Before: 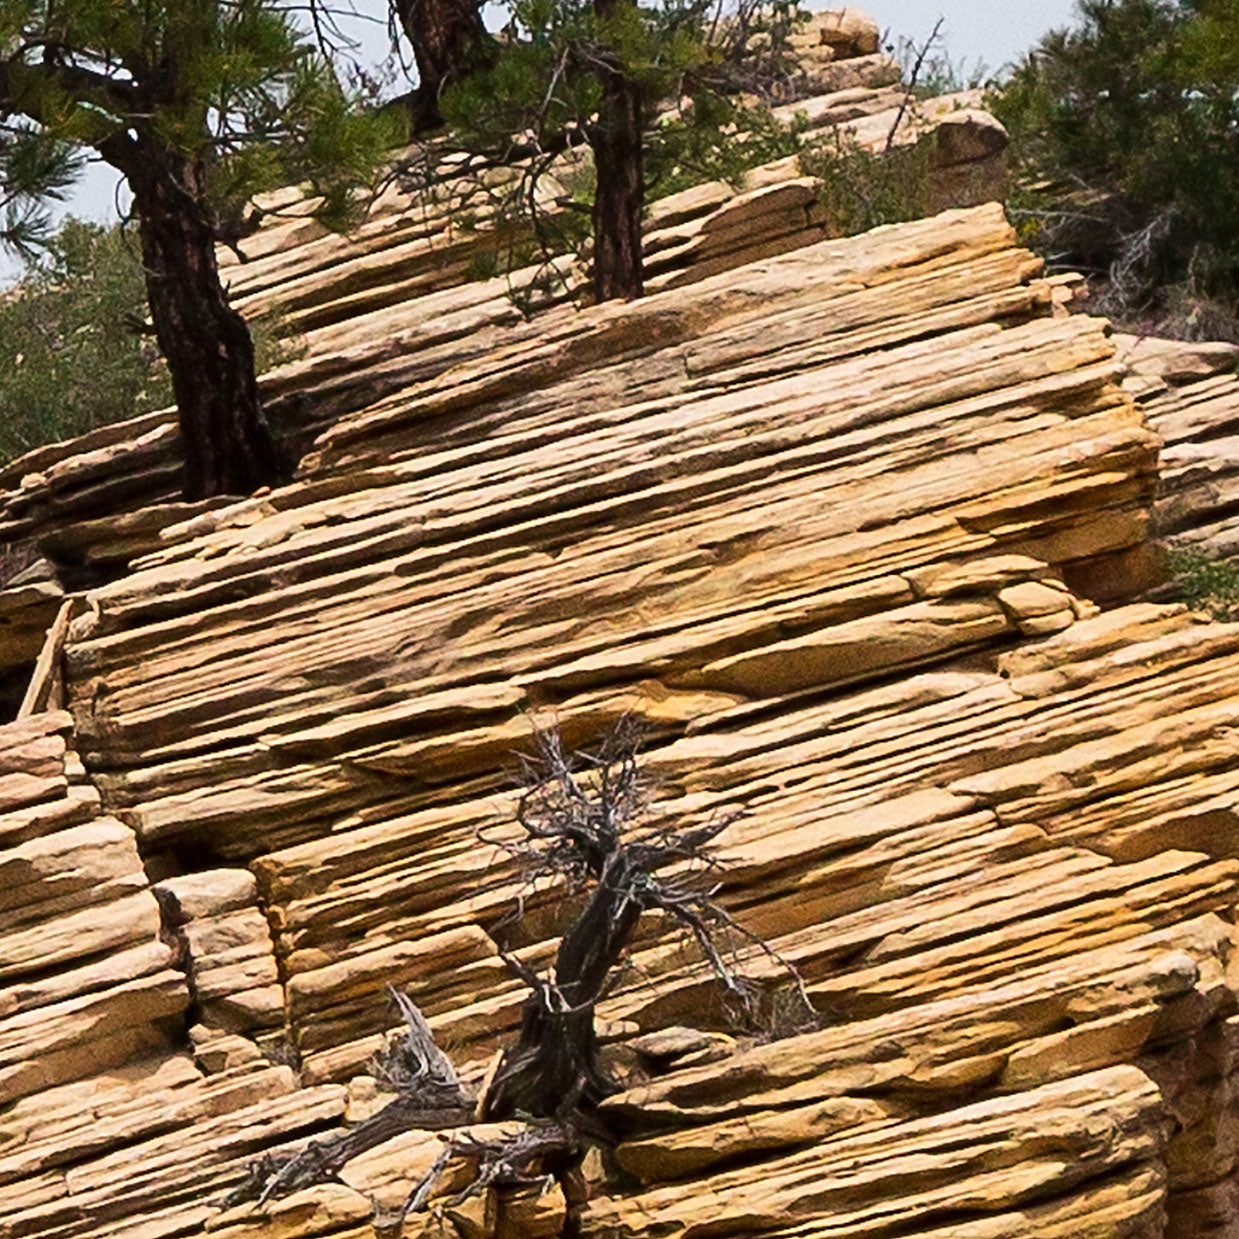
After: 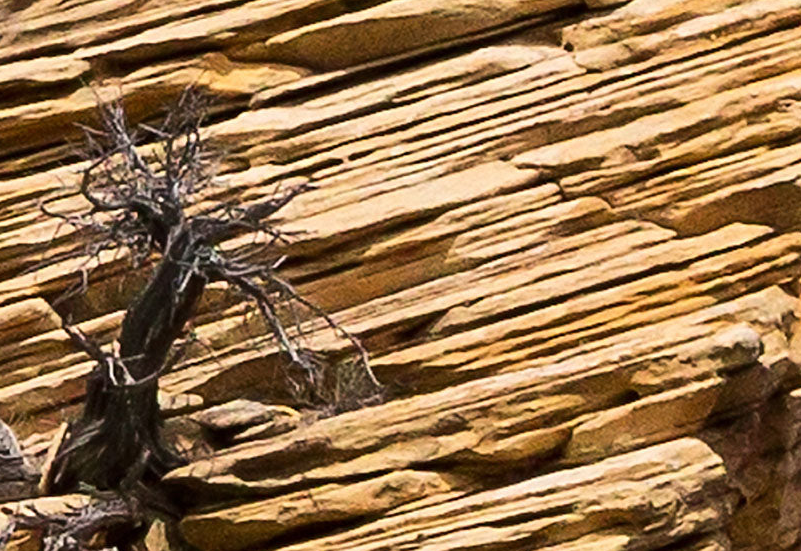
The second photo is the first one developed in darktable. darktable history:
crop and rotate: left 35.274%, top 50.677%, bottom 4.779%
